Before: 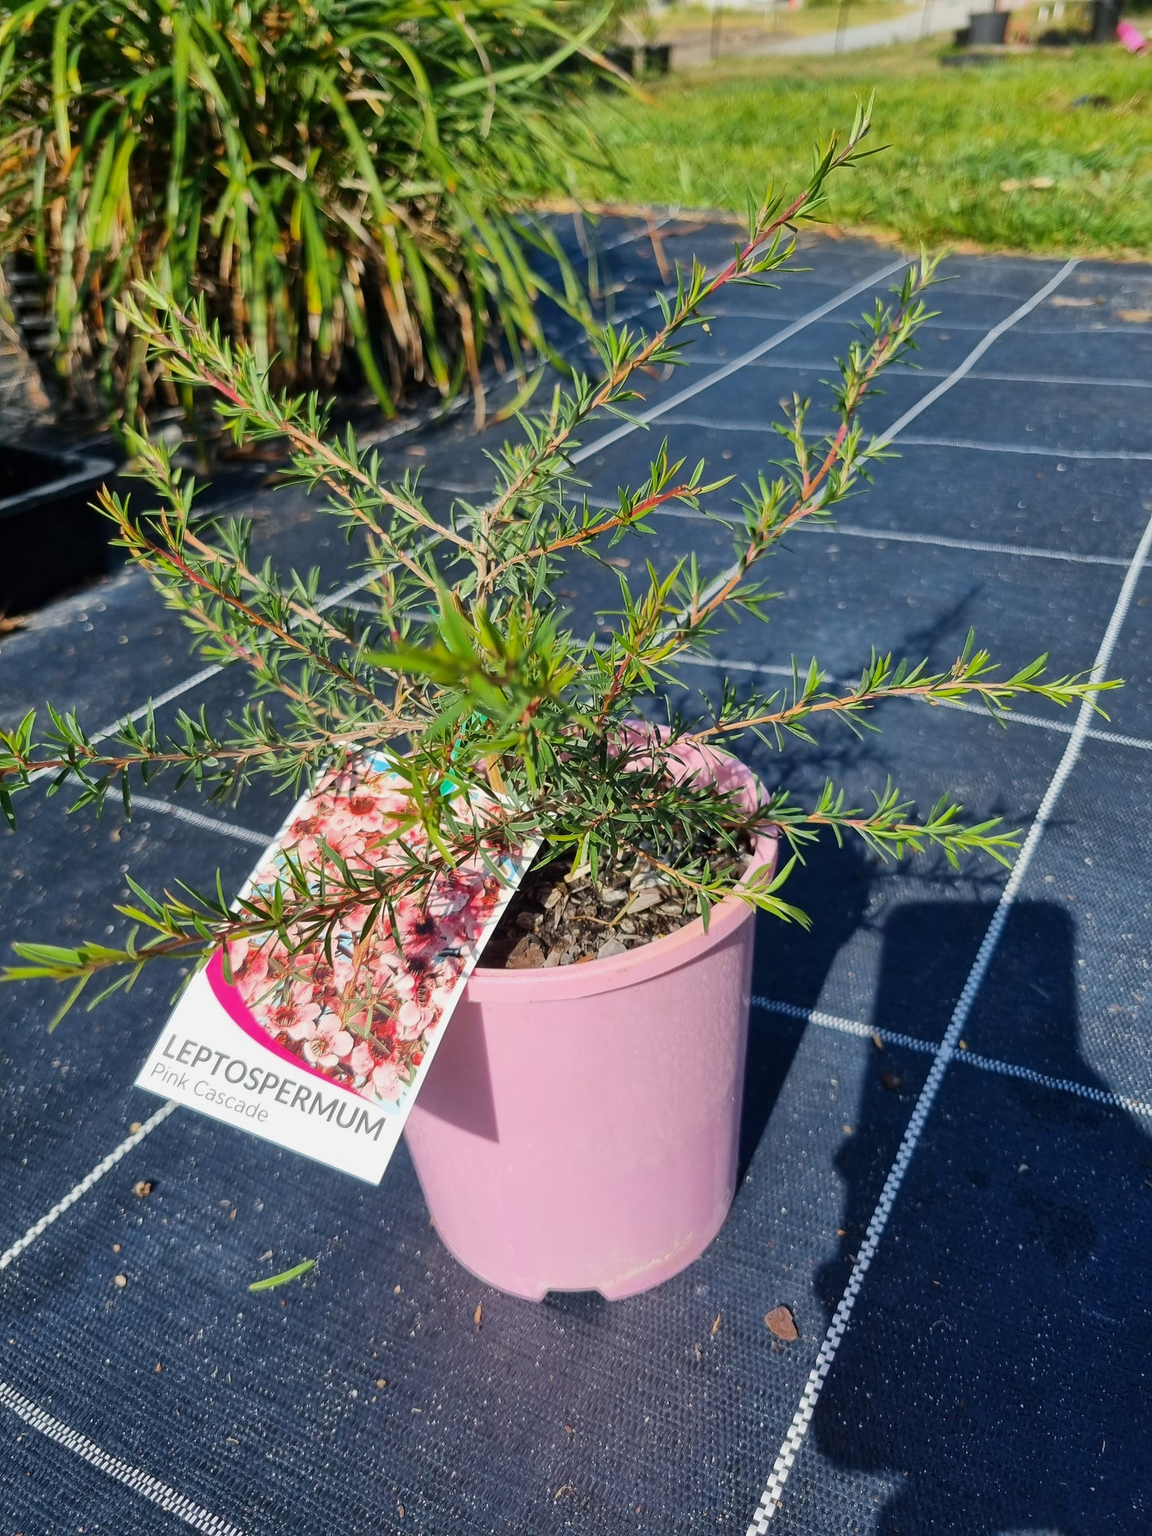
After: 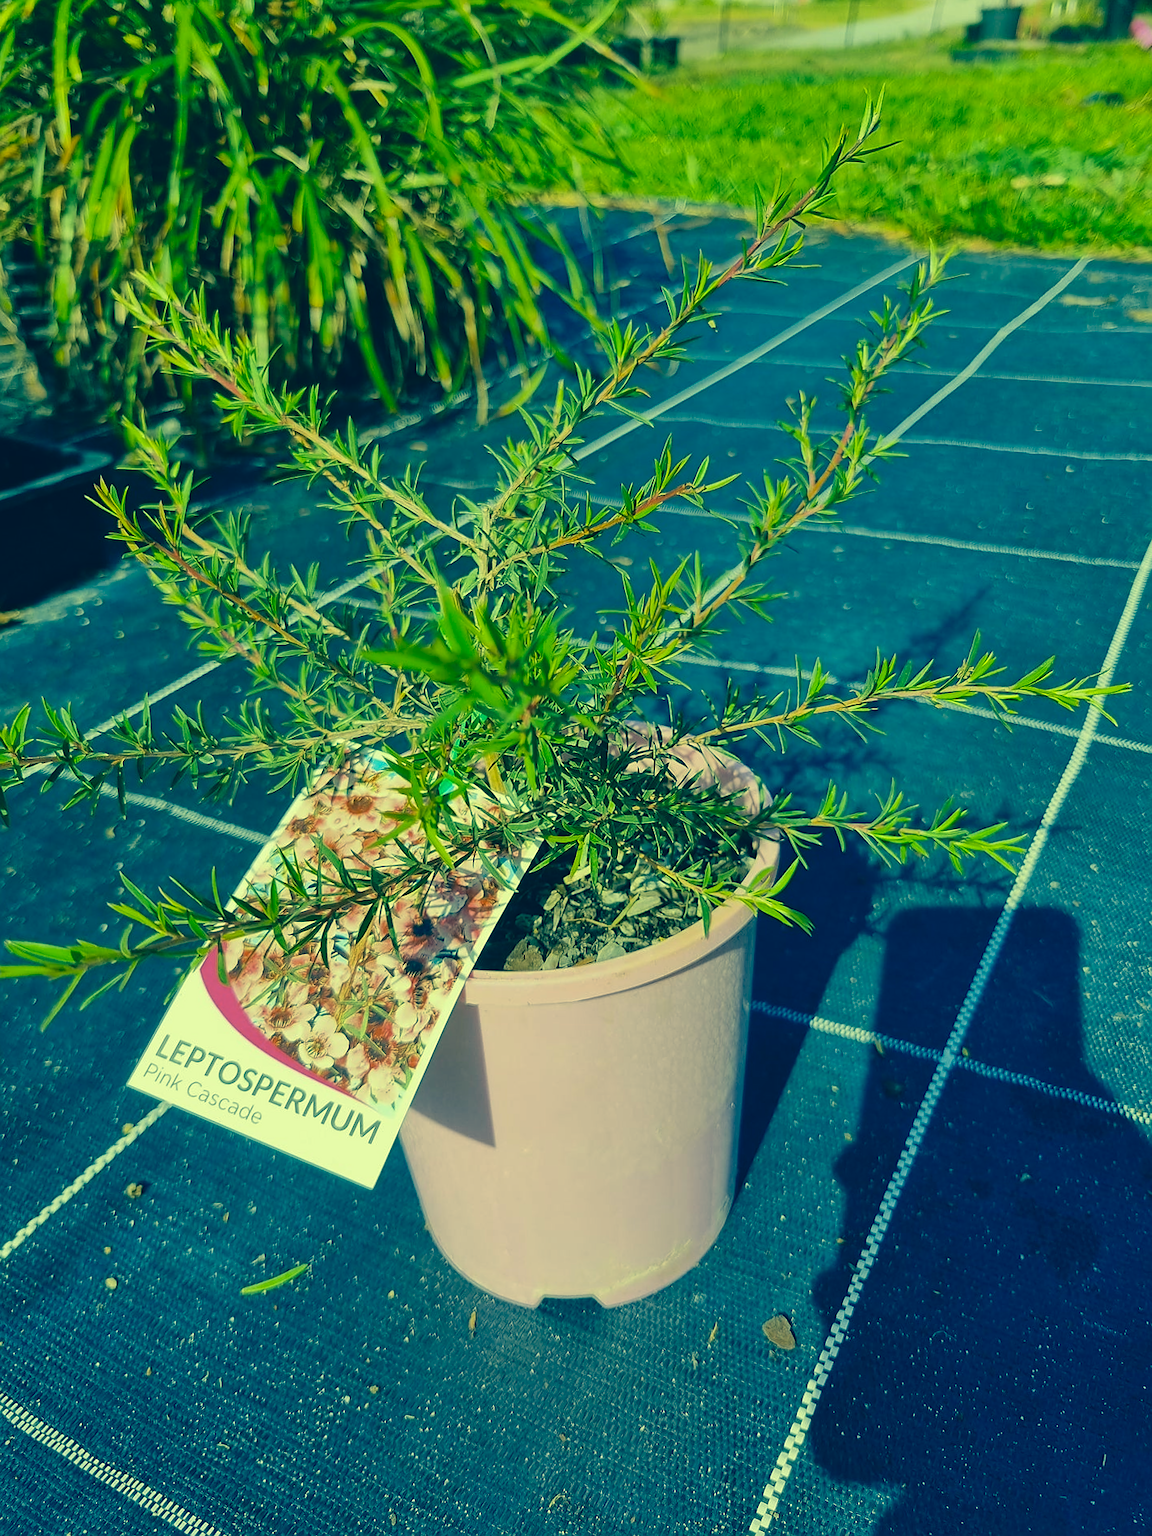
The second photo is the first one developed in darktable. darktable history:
color correction: highlights a* -15.58, highlights b* 40, shadows a* -40, shadows b* -26.18
crop and rotate: angle -0.5°
sharpen: radius 0.969, amount 0.604
